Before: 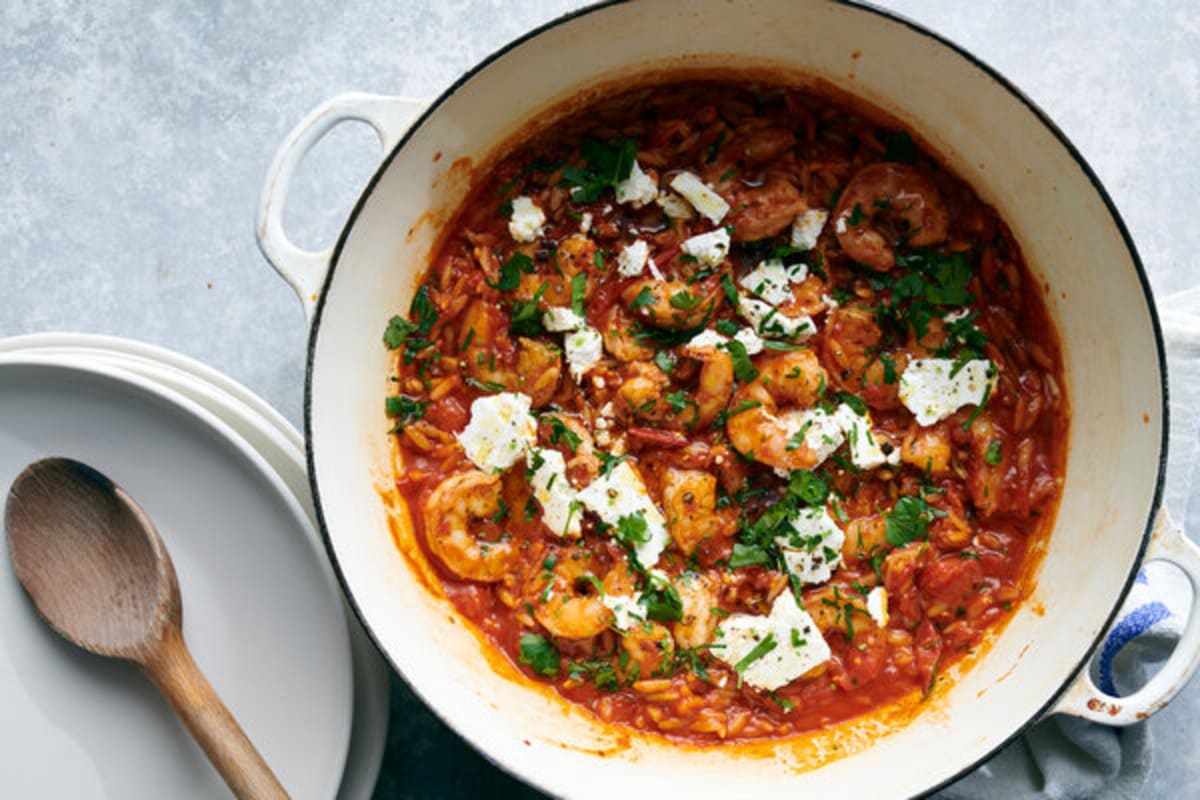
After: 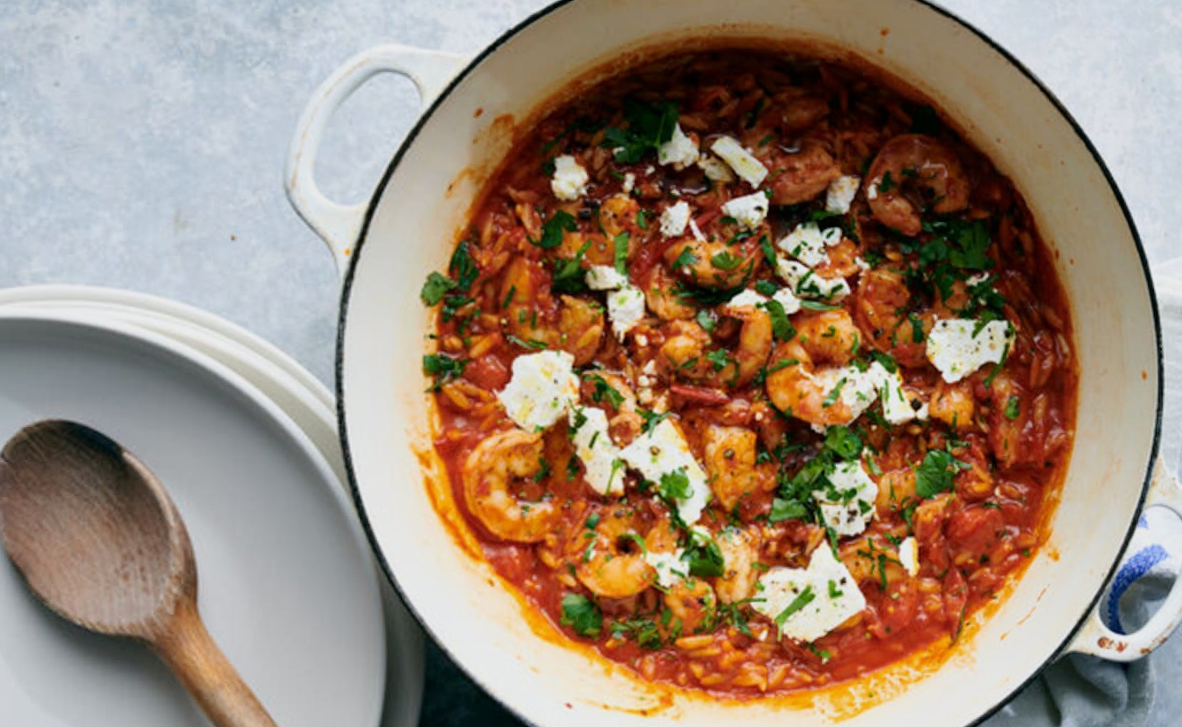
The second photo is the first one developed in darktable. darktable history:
filmic rgb: black relative exposure -11.35 EV, white relative exposure 3.22 EV, hardness 6.76, color science v6 (2022)
rotate and perspective: rotation -0.013°, lens shift (vertical) -0.027, lens shift (horizontal) 0.178, crop left 0.016, crop right 0.989, crop top 0.082, crop bottom 0.918
